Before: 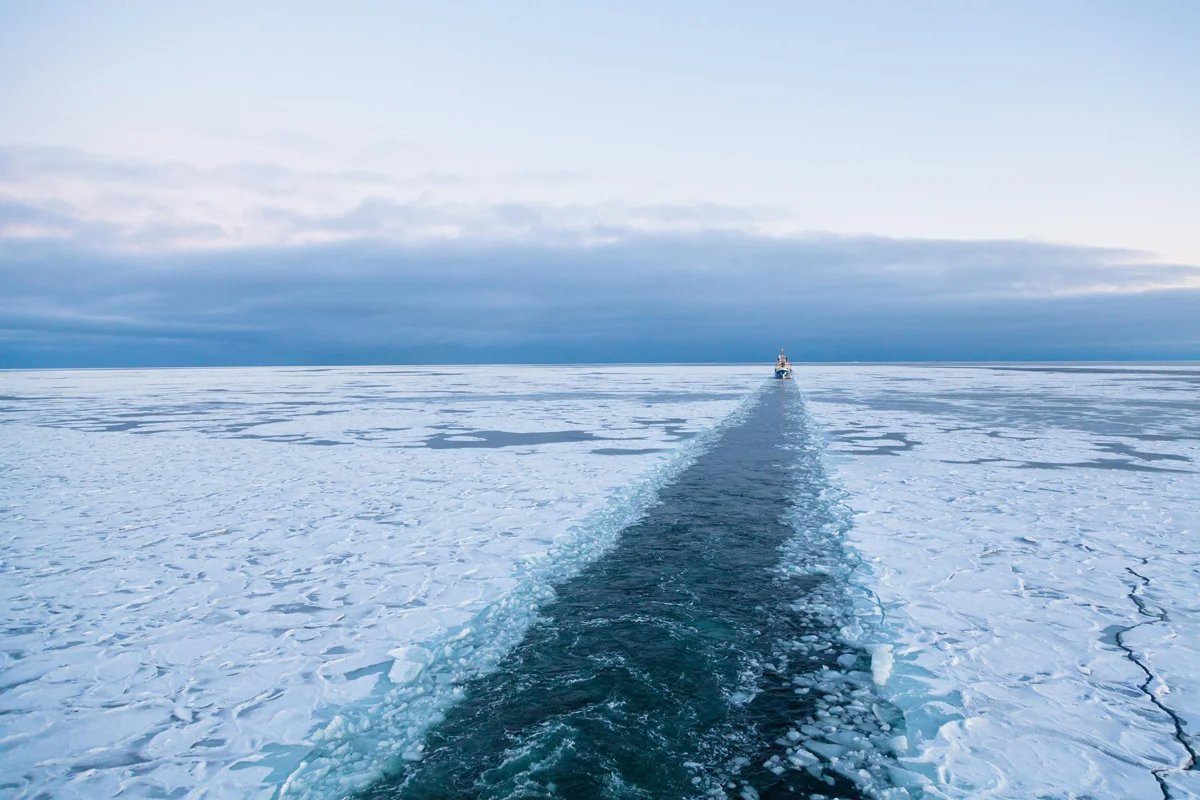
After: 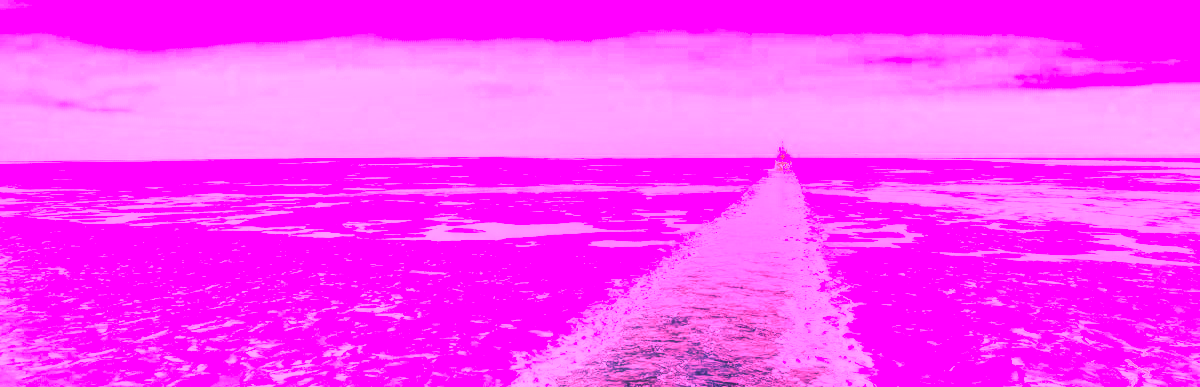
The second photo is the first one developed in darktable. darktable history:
color balance rgb: shadows lift › luminance -5%, shadows lift › chroma 1.1%, shadows lift › hue 219°, power › luminance 10%, power › chroma 2.83%, power › hue 60°, highlights gain › chroma 4.52%, highlights gain › hue 33.33°, saturation formula JzAzBz (2021)
white balance: red 4.26, blue 1.802
tone curve: curves: ch0 [(0, 0) (0.003, 0.006) (0.011, 0.01) (0.025, 0.017) (0.044, 0.029) (0.069, 0.043) (0.1, 0.064) (0.136, 0.091) (0.177, 0.128) (0.224, 0.162) (0.277, 0.206) (0.335, 0.258) (0.399, 0.324) (0.468, 0.404) (0.543, 0.499) (0.623, 0.595) (0.709, 0.693) (0.801, 0.786) (0.898, 0.883) (1, 1)], preserve colors none
crop and rotate: top 26.056%, bottom 25.543%
haze removal: strength -0.05
rgb levels: levels [[0.01, 0.419, 0.839], [0, 0.5, 1], [0, 0.5, 1]]
local contrast: on, module defaults
